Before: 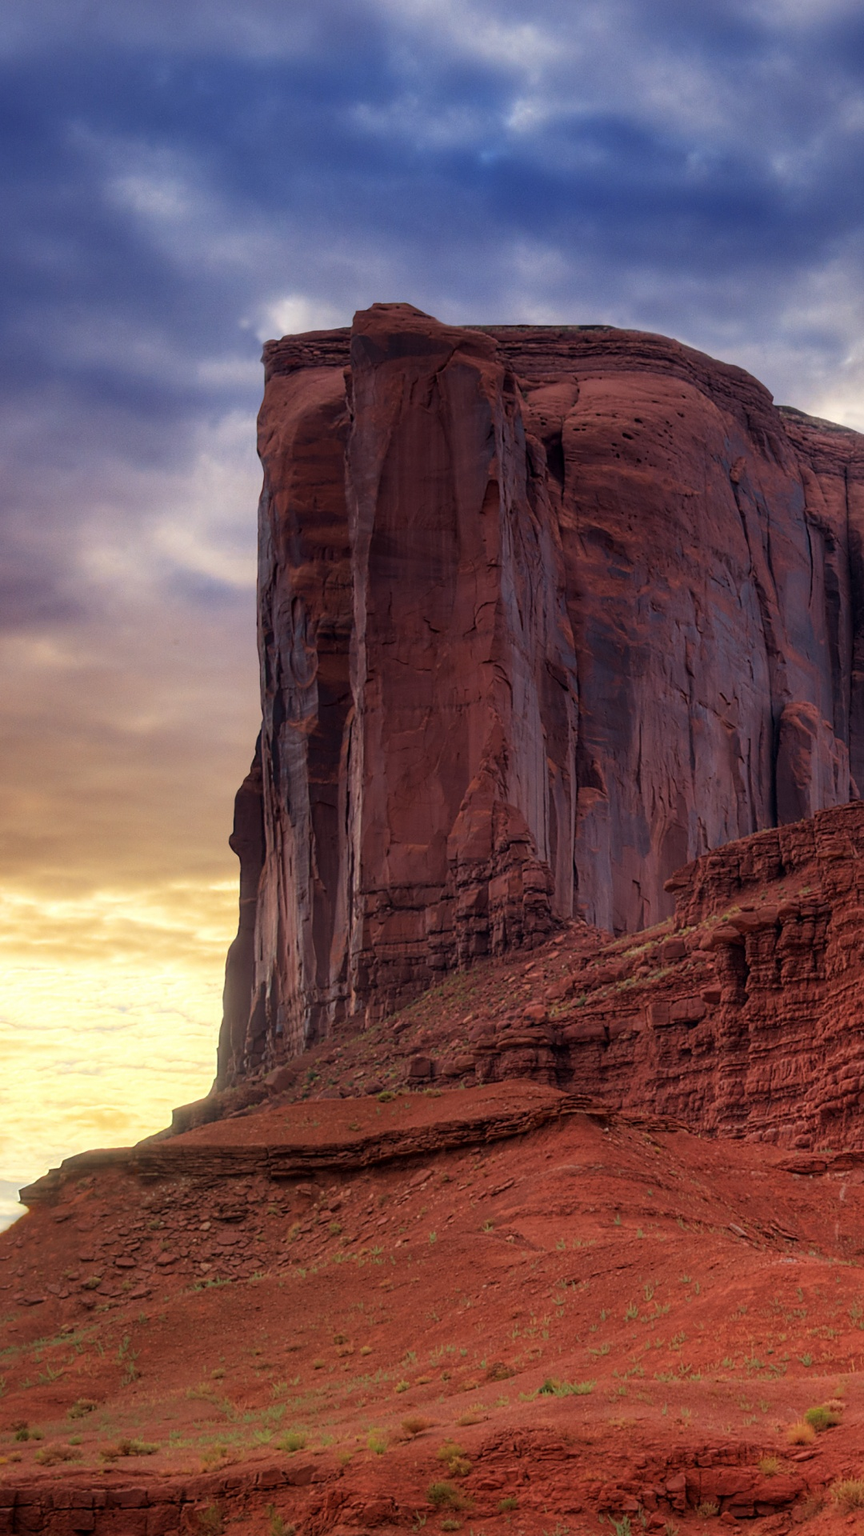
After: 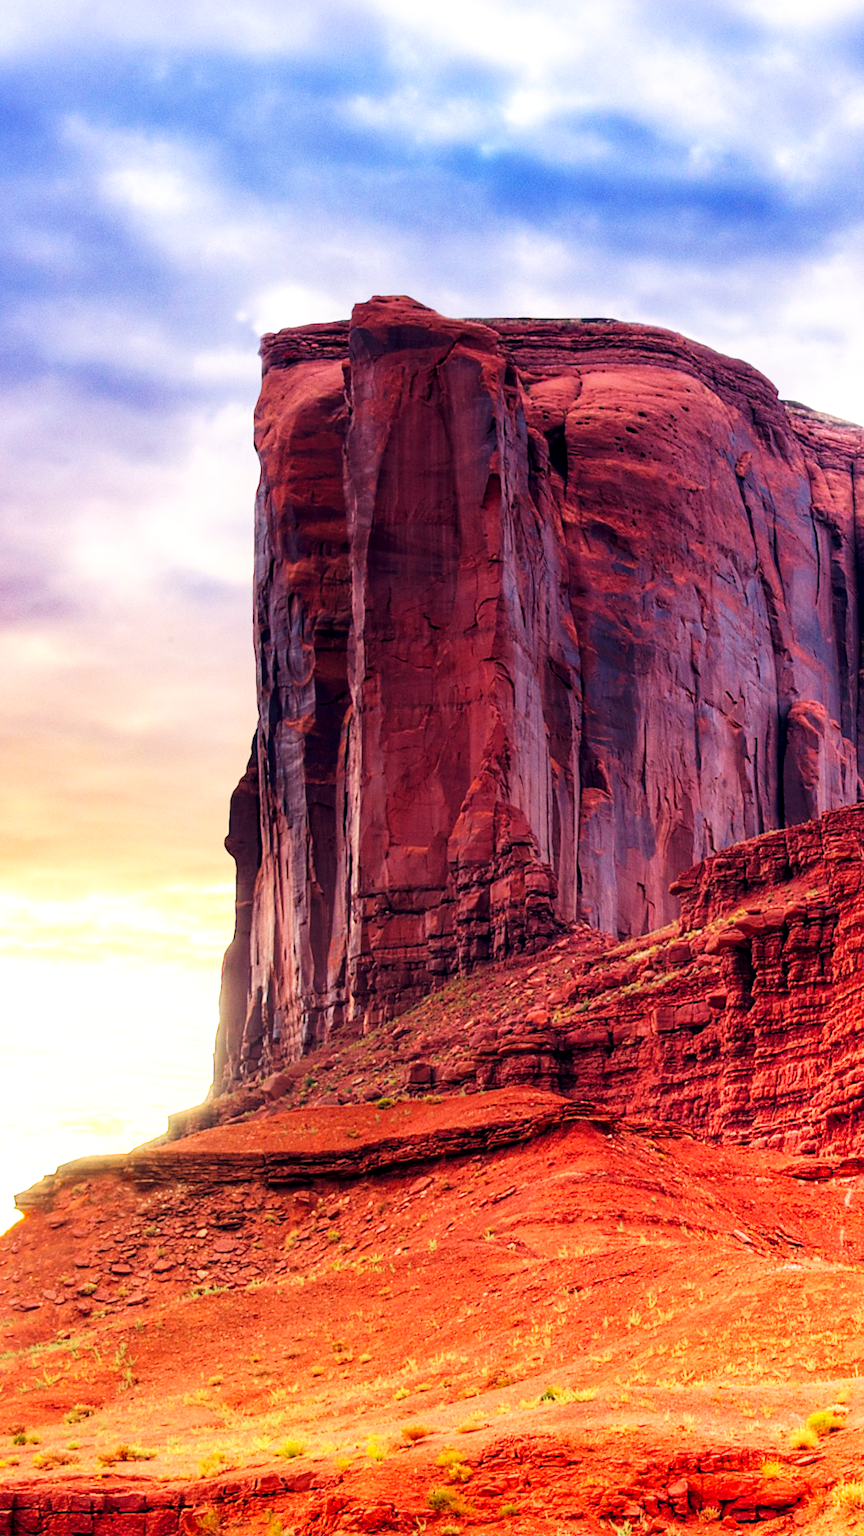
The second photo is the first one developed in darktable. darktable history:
base curve: curves: ch0 [(0, 0) (0.007, 0.004) (0.027, 0.03) (0.046, 0.07) (0.207, 0.54) (0.442, 0.872) (0.673, 0.972) (1, 1)], preserve colors none
local contrast: highlights 100%, shadows 100%, detail 120%, midtone range 0.2
color balance rgb: shadows lift › hue 87.51°, highlights gain › chroma 1.62%, highlights gain › hue 55.1°, global offset › chroma 0.06%, global offset › hue 253.66°, linear chroma grading › global chroma 0.5%, perceptual saturation grading › global saturation 16.38%
lens correction "lens_correction_200mm": scale 1.02, crop 1, focal 200, aperture 2.8, distance 8.43, camera "Canon EOS 5D Mark III", lens "Canon EF 70-200mm f/2.8L IS II USM"
